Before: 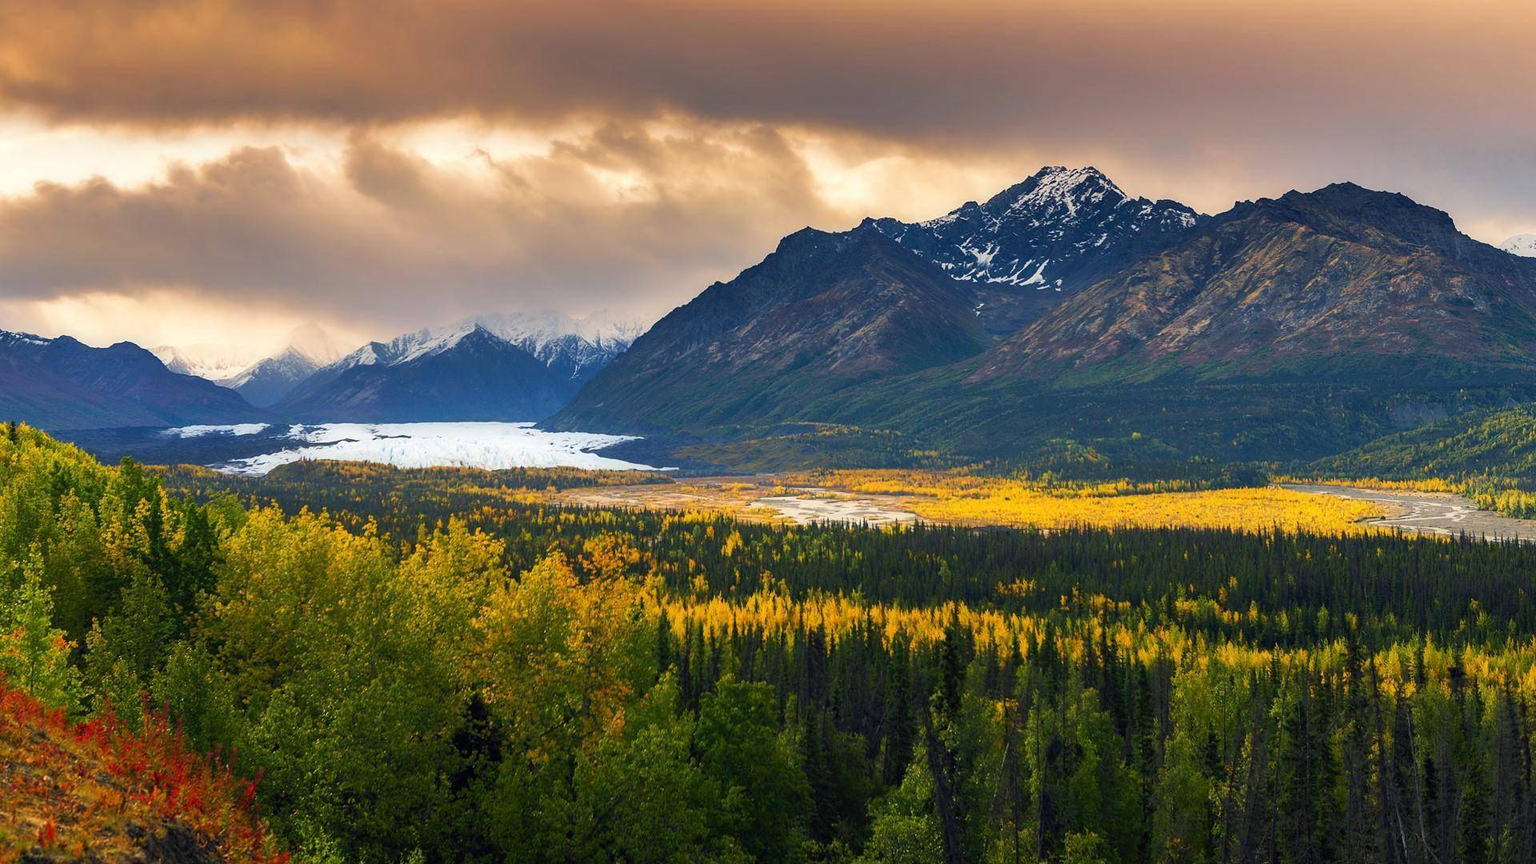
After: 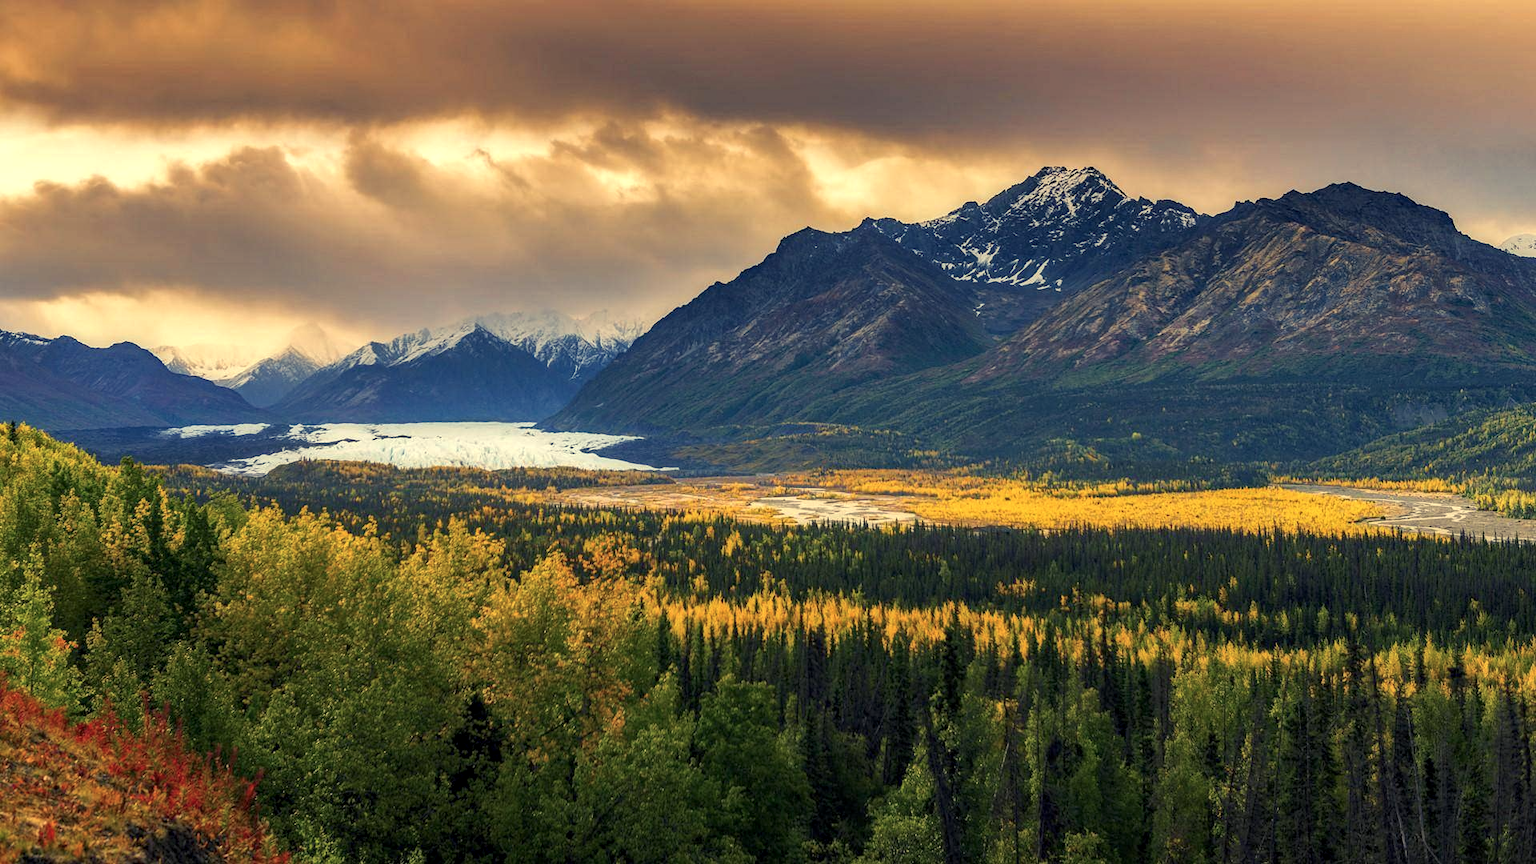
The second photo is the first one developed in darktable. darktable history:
color balance rgb: shadows lift › chroma 2%, shadows lift › hue 263°, highlights gain › chroma 8%, highlights gain › hue 84°, linear chroma grading › global chroma -15%, saturation formula JzAzBz (2021)
white balance: emerald 1
local contrast: on, module defaults
haze removal: compatibility mode true, adaptive false
